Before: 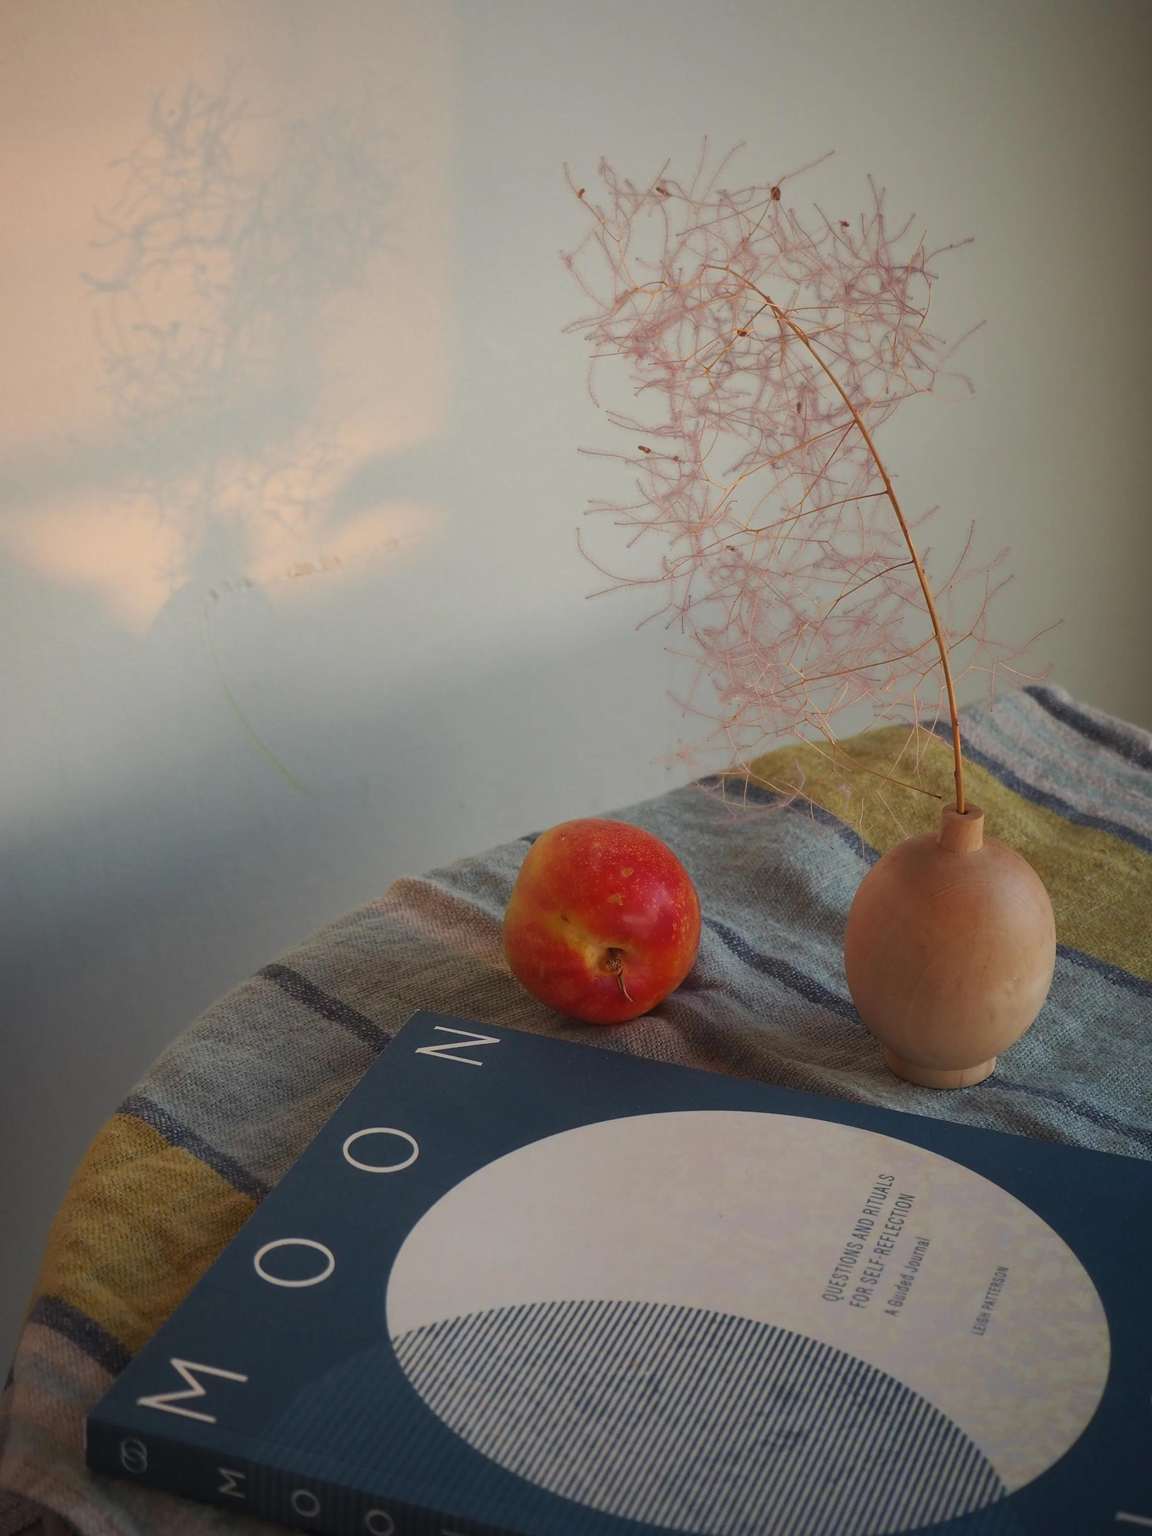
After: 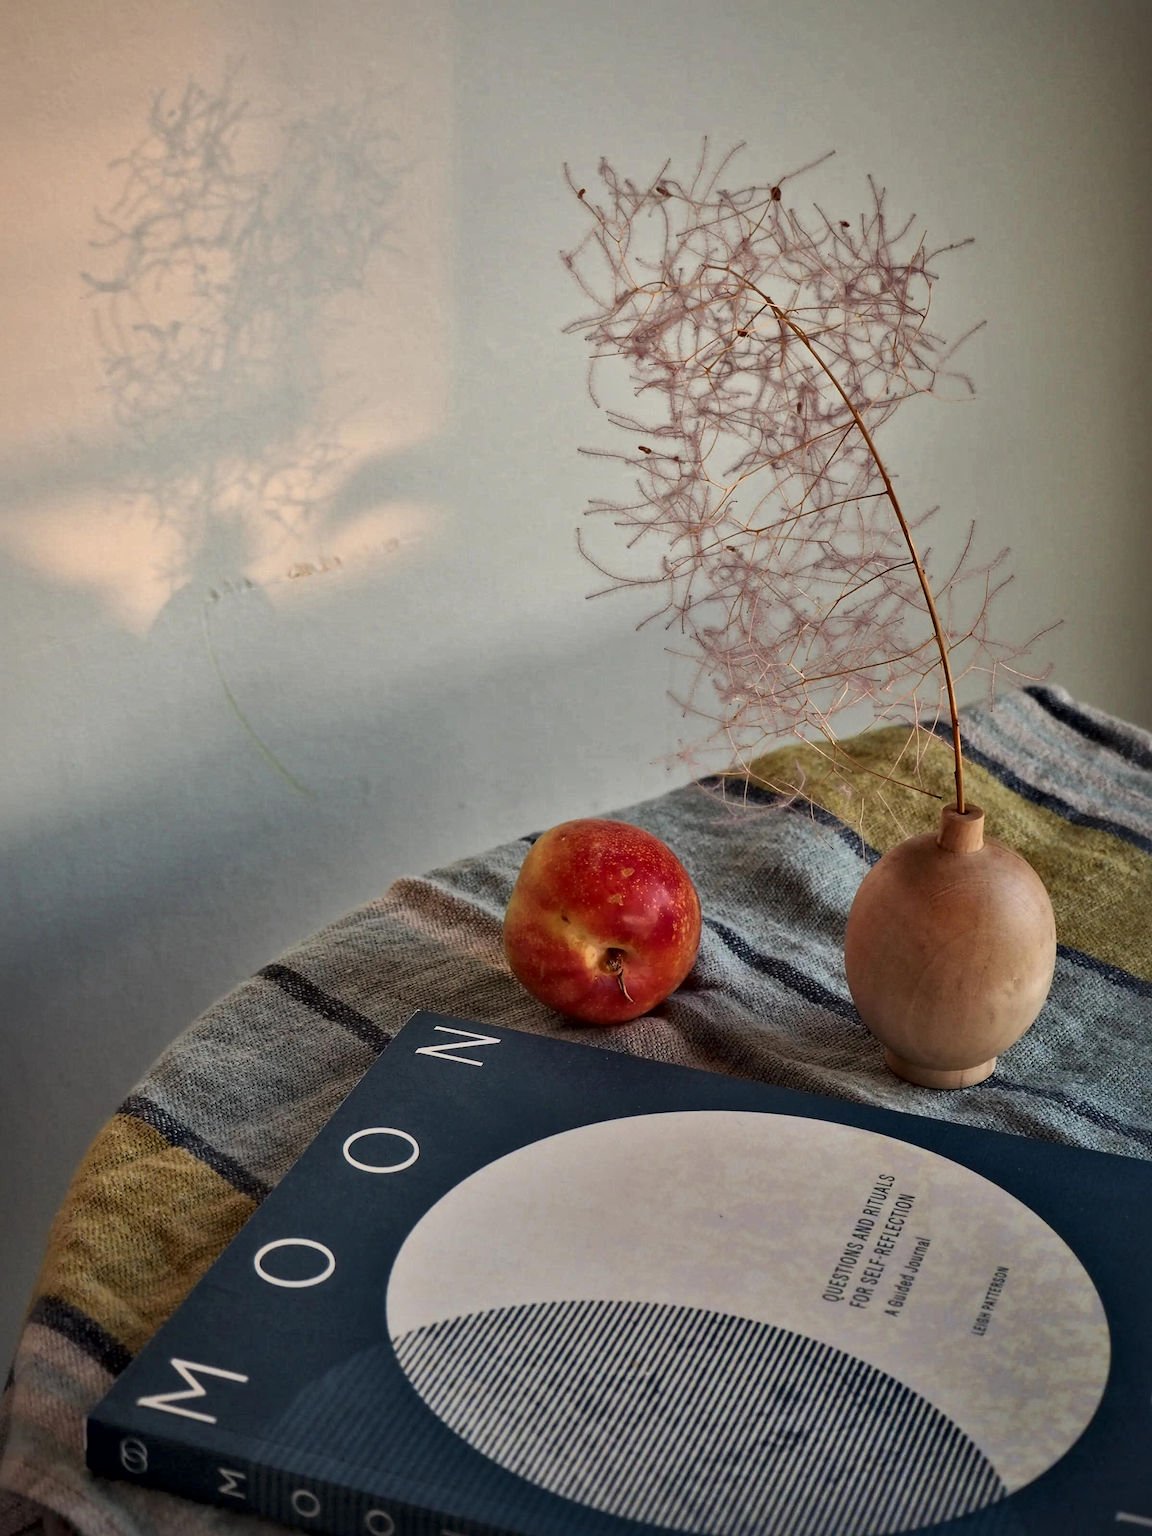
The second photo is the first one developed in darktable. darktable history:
local contrast: mode bilateral grid, contrast 44, coarseness 68, detail 214%, midtone range 0.2
